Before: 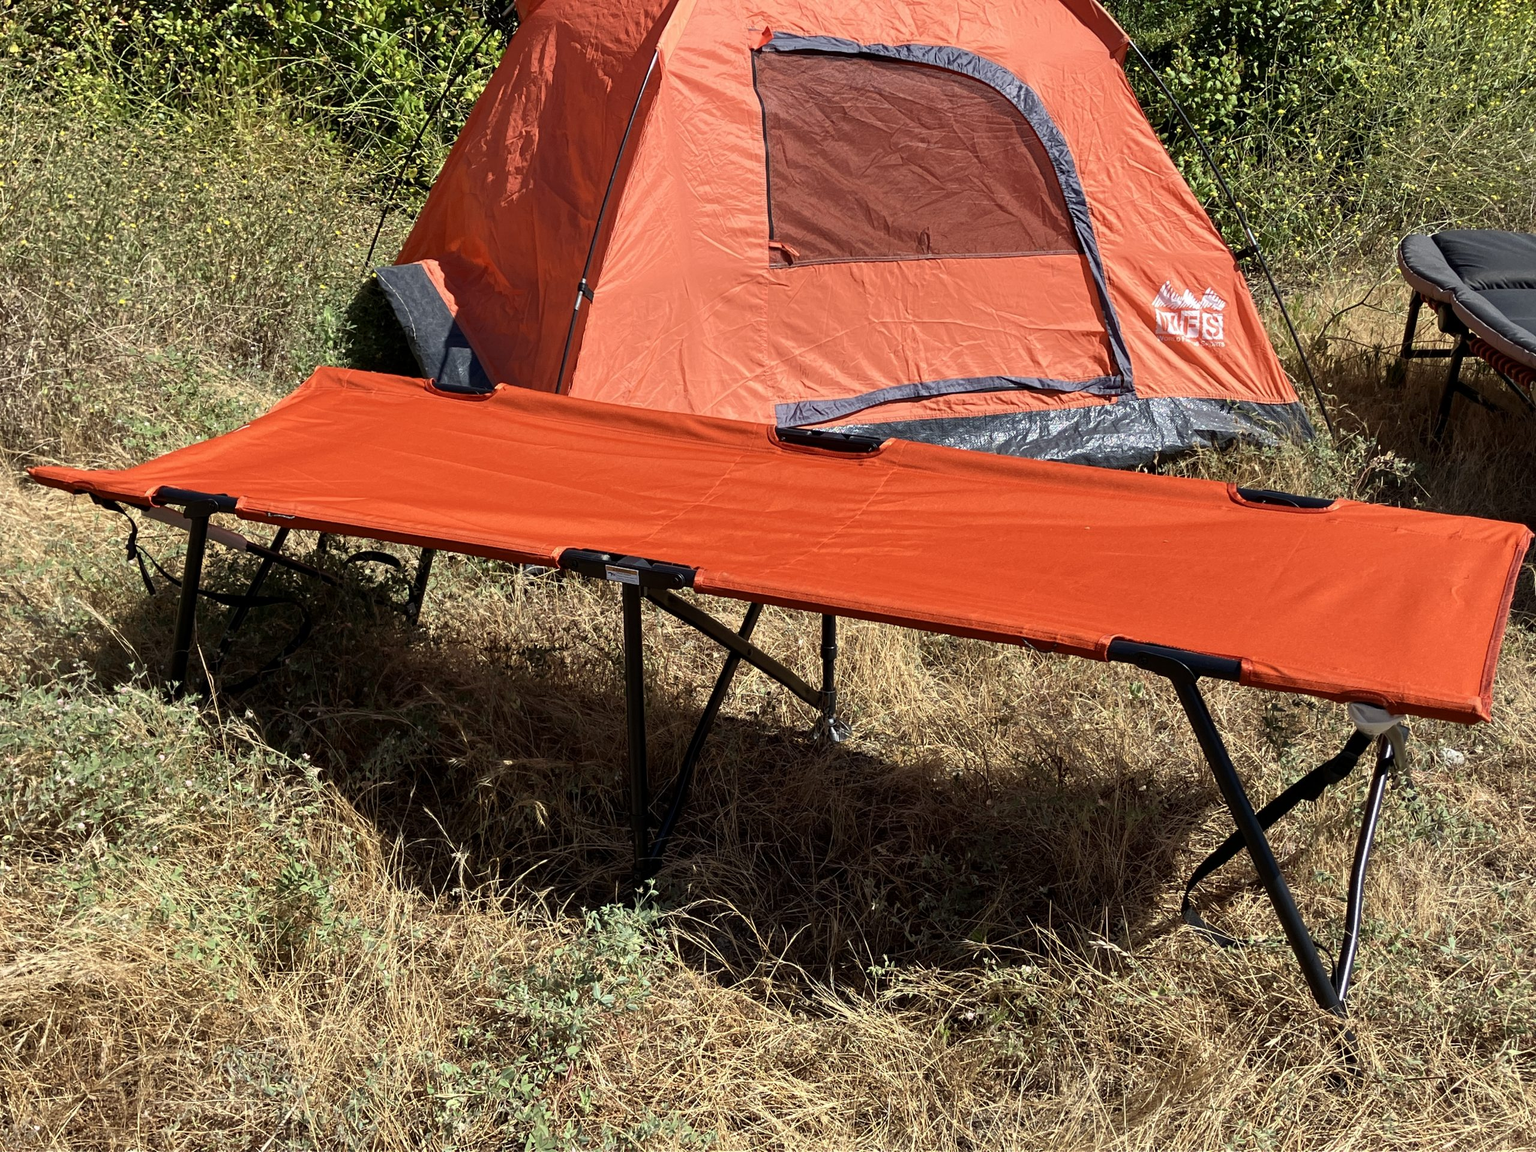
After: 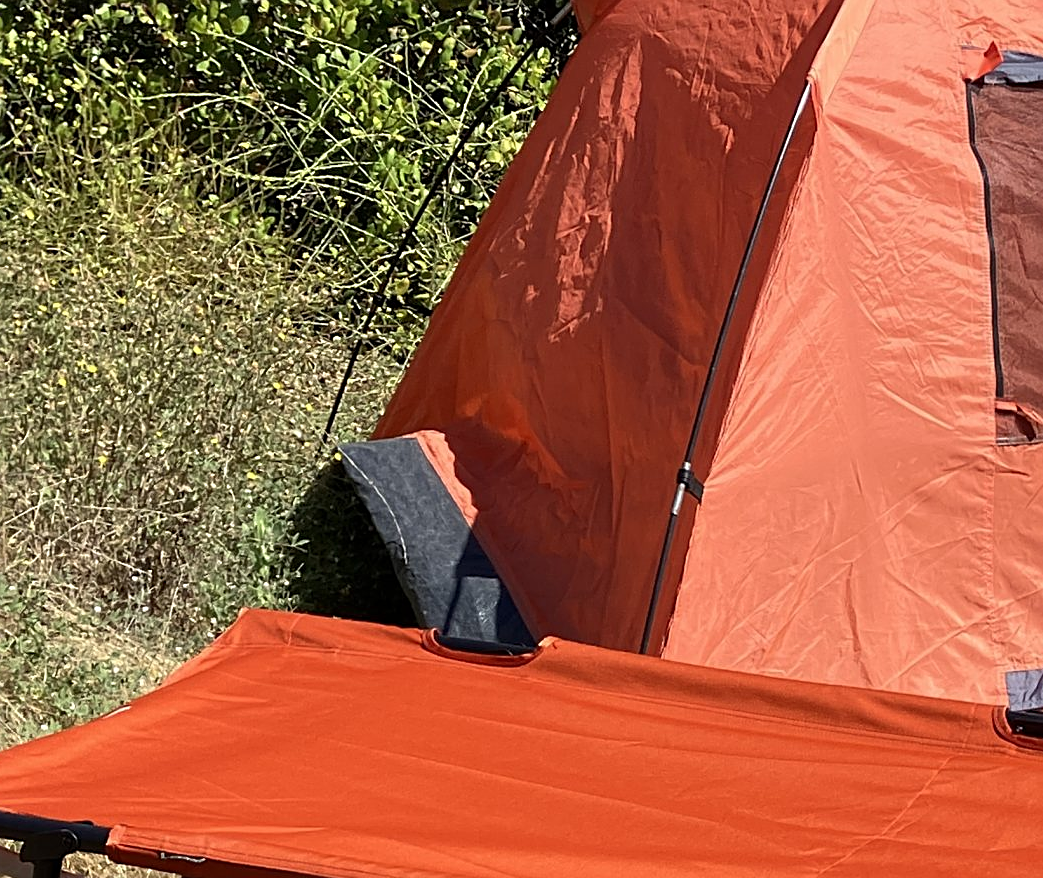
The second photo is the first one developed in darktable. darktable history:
crop and rotate: left 11.209%, top 0.116%, right 48.032%, bottom 54.15%
sharpen: on, module defaults
